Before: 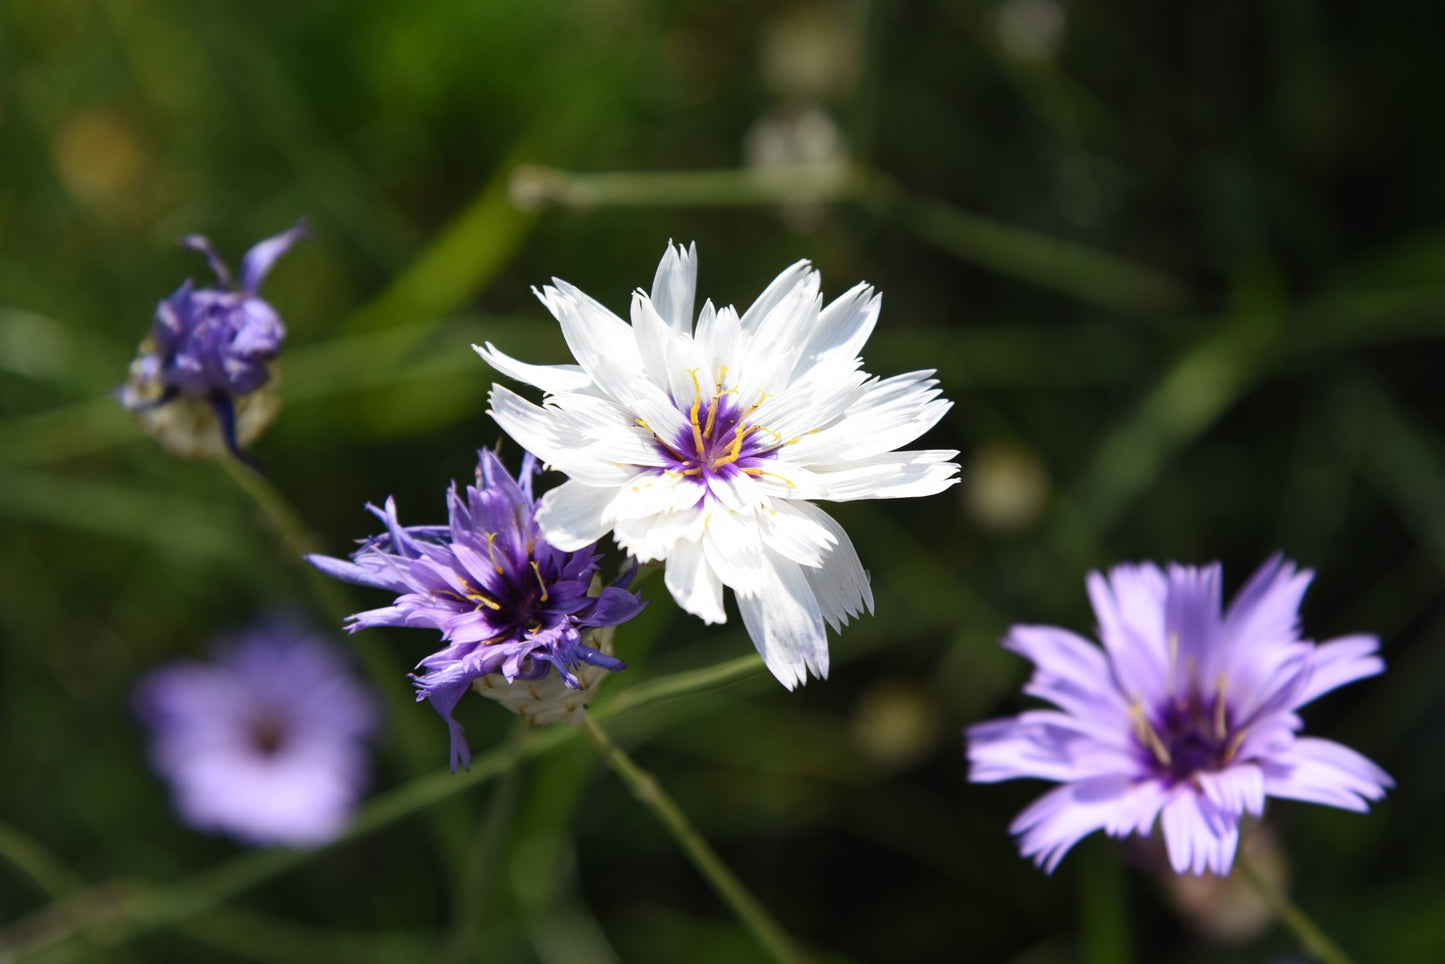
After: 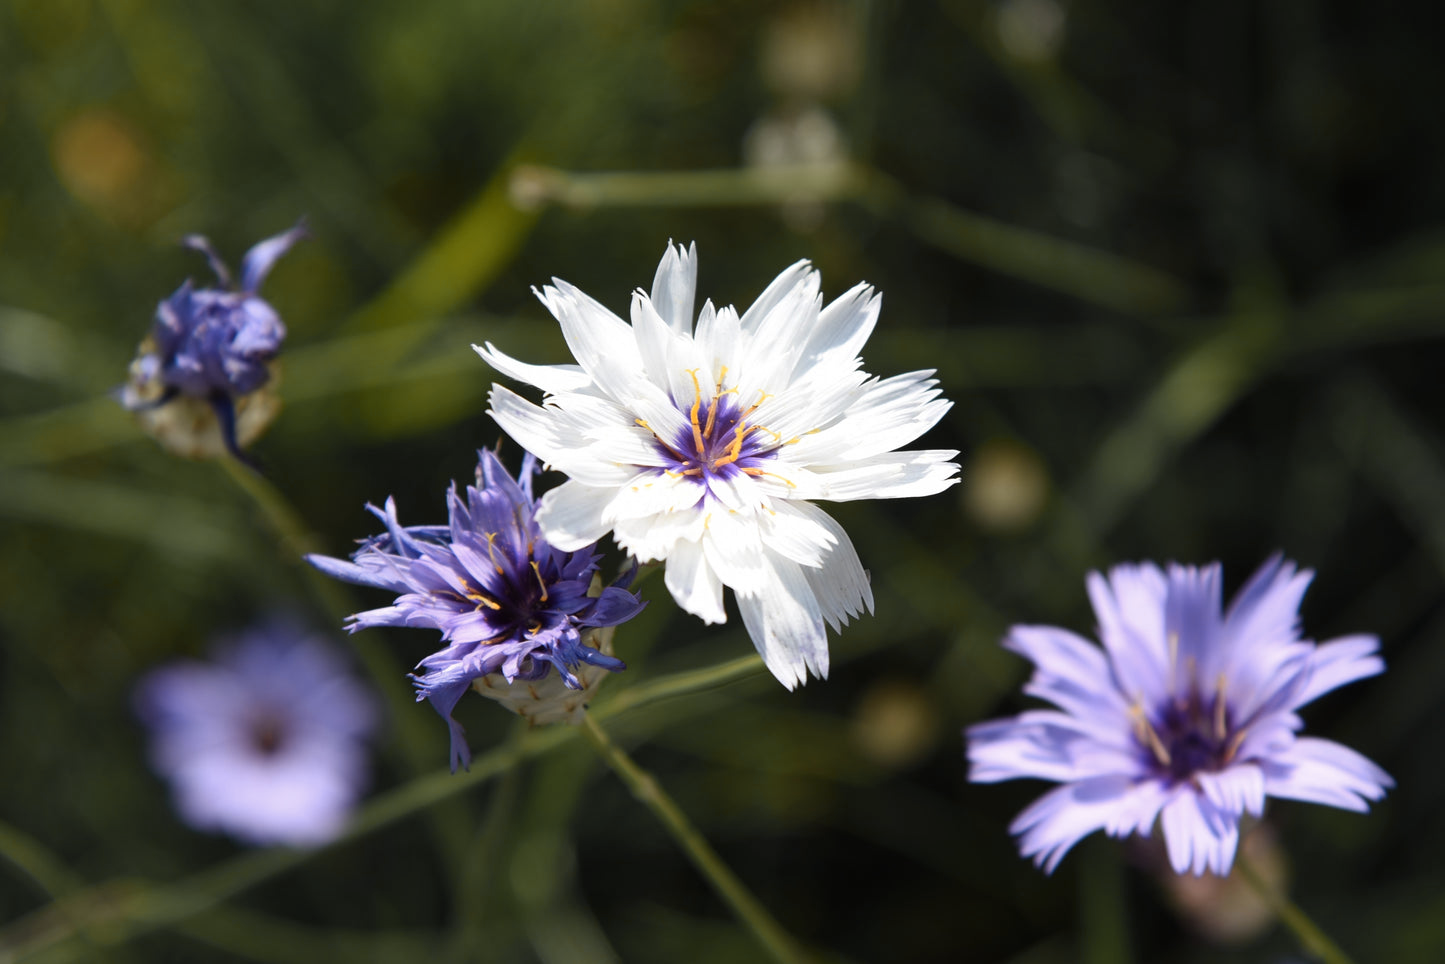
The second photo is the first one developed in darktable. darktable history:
color zones: curves: ch1 [(0.29, 0.492) (0.373, 0.185) (0.509, 0.481)]; ch2 [(0.25, 0.462) (0.749, 0.457)]
